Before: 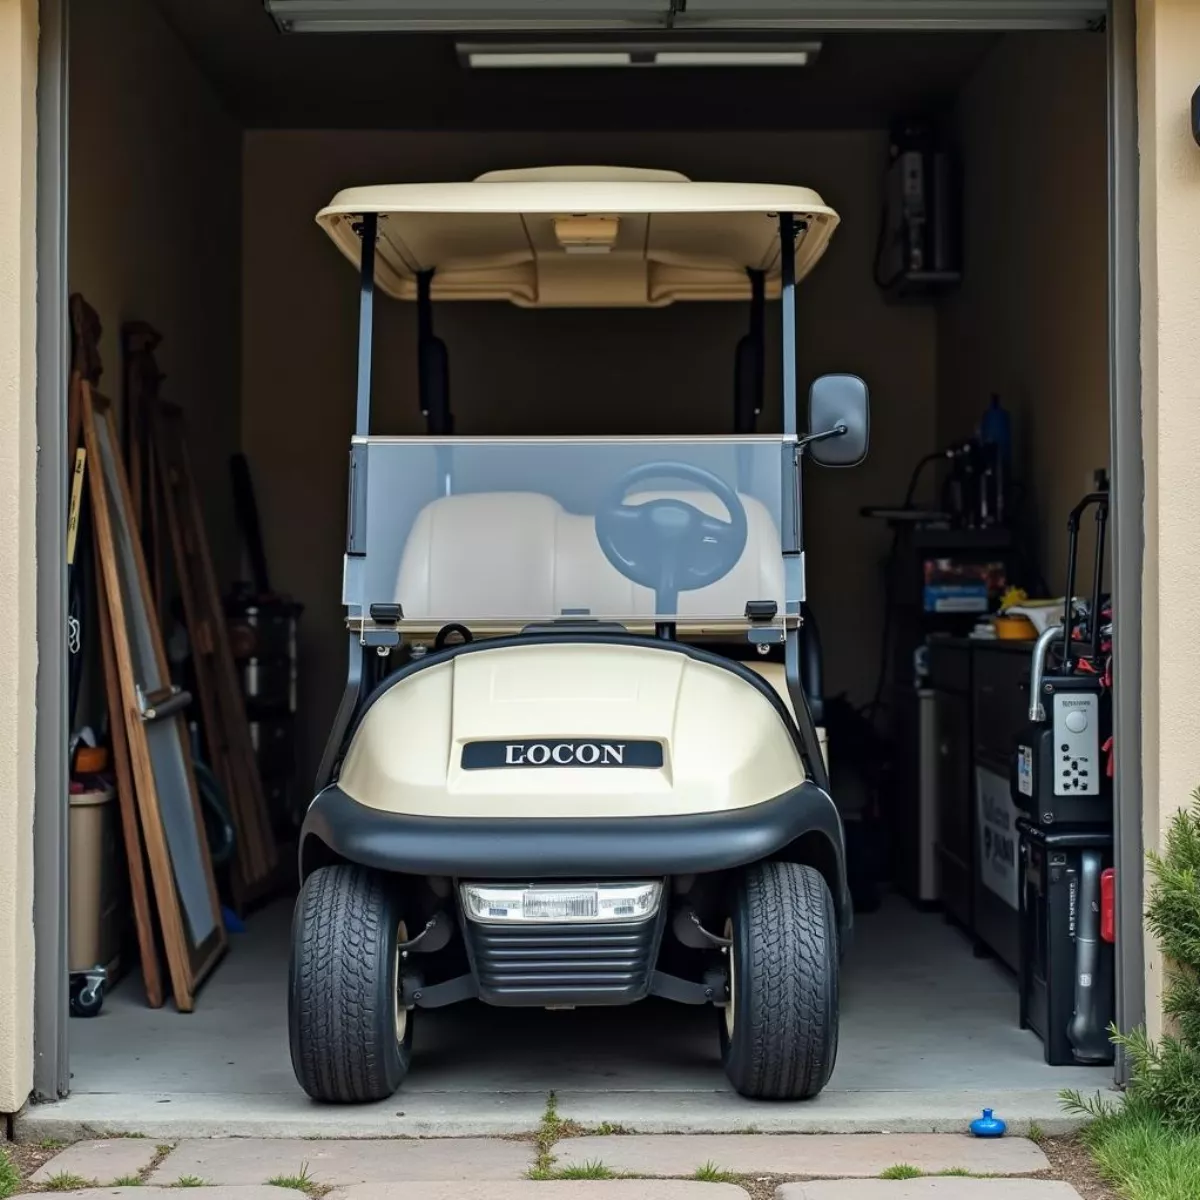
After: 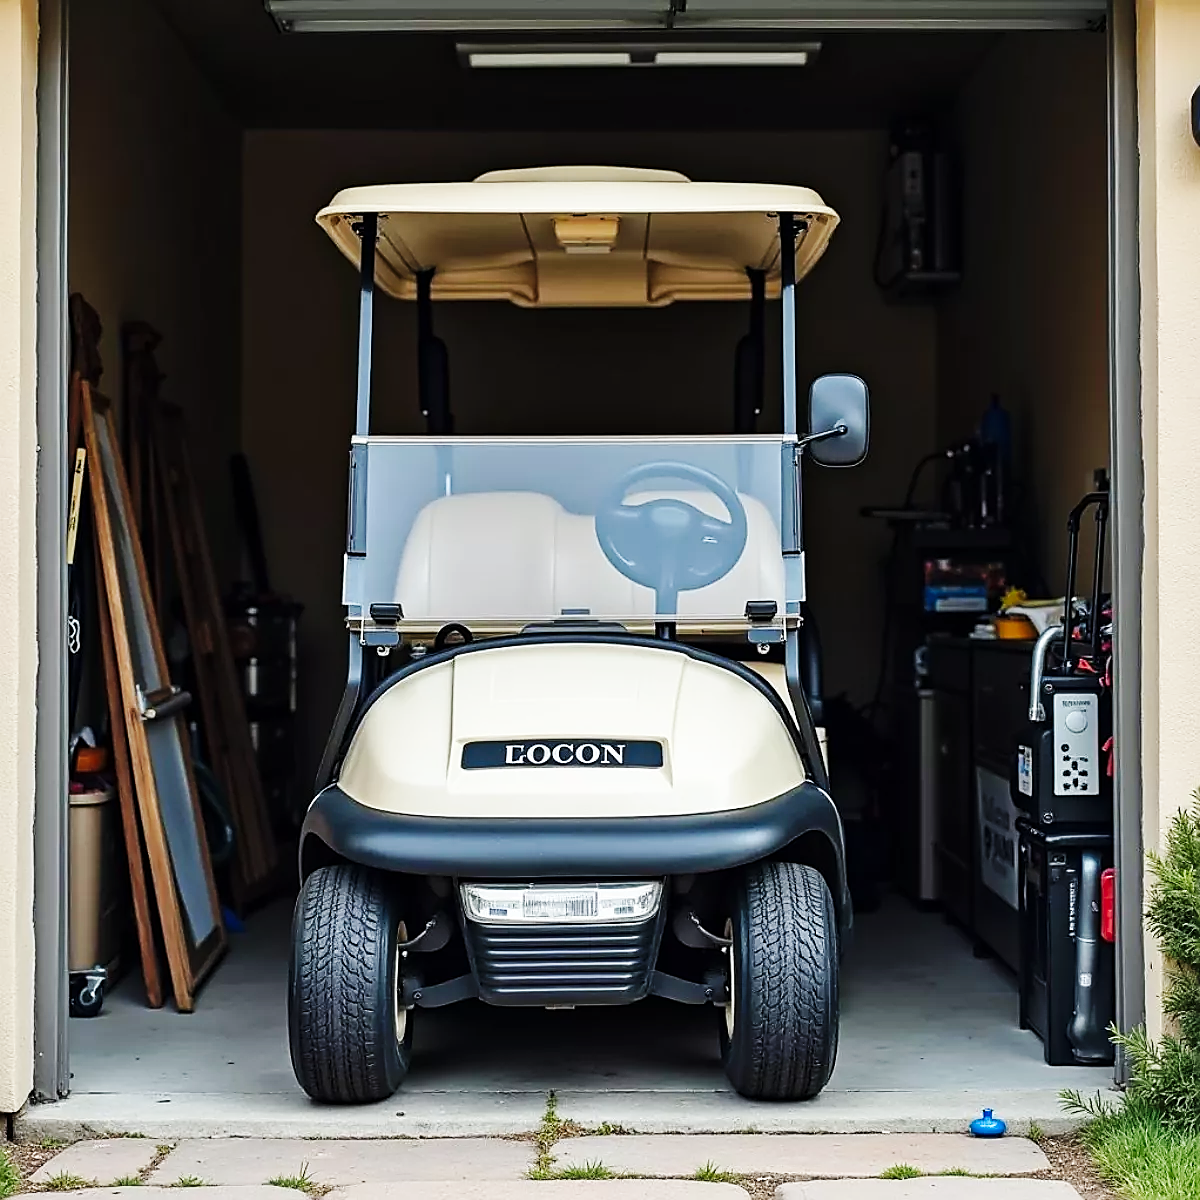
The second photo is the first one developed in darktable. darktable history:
sharpen: radius 1.4, amount 1.25, threshold 0.7
base curve: curves: ch0 [(0, 0) (0.032, 0.025) (0.121, 0.166) (0.206, 0.329) (0.605, 0.79) (1, 1)], preserve colors none
color zones: curves: ch0 [(0.25, 0.5) (0.428, 0.473) (0.75, 0.5)]; ch1 [(0.243, 0.479) (0.398, 0.452) (0.75, 0.5)]
